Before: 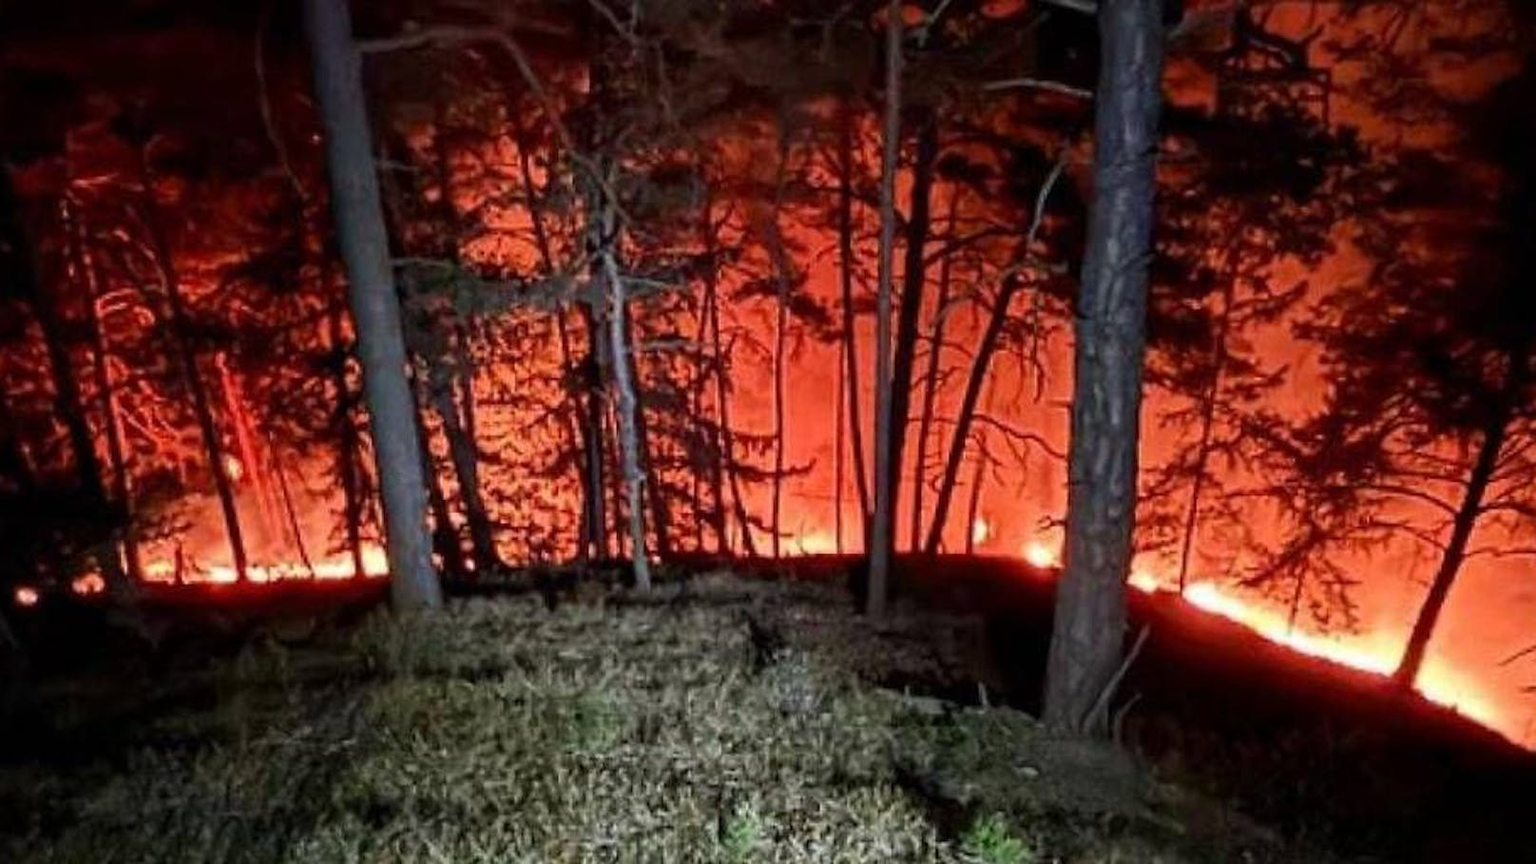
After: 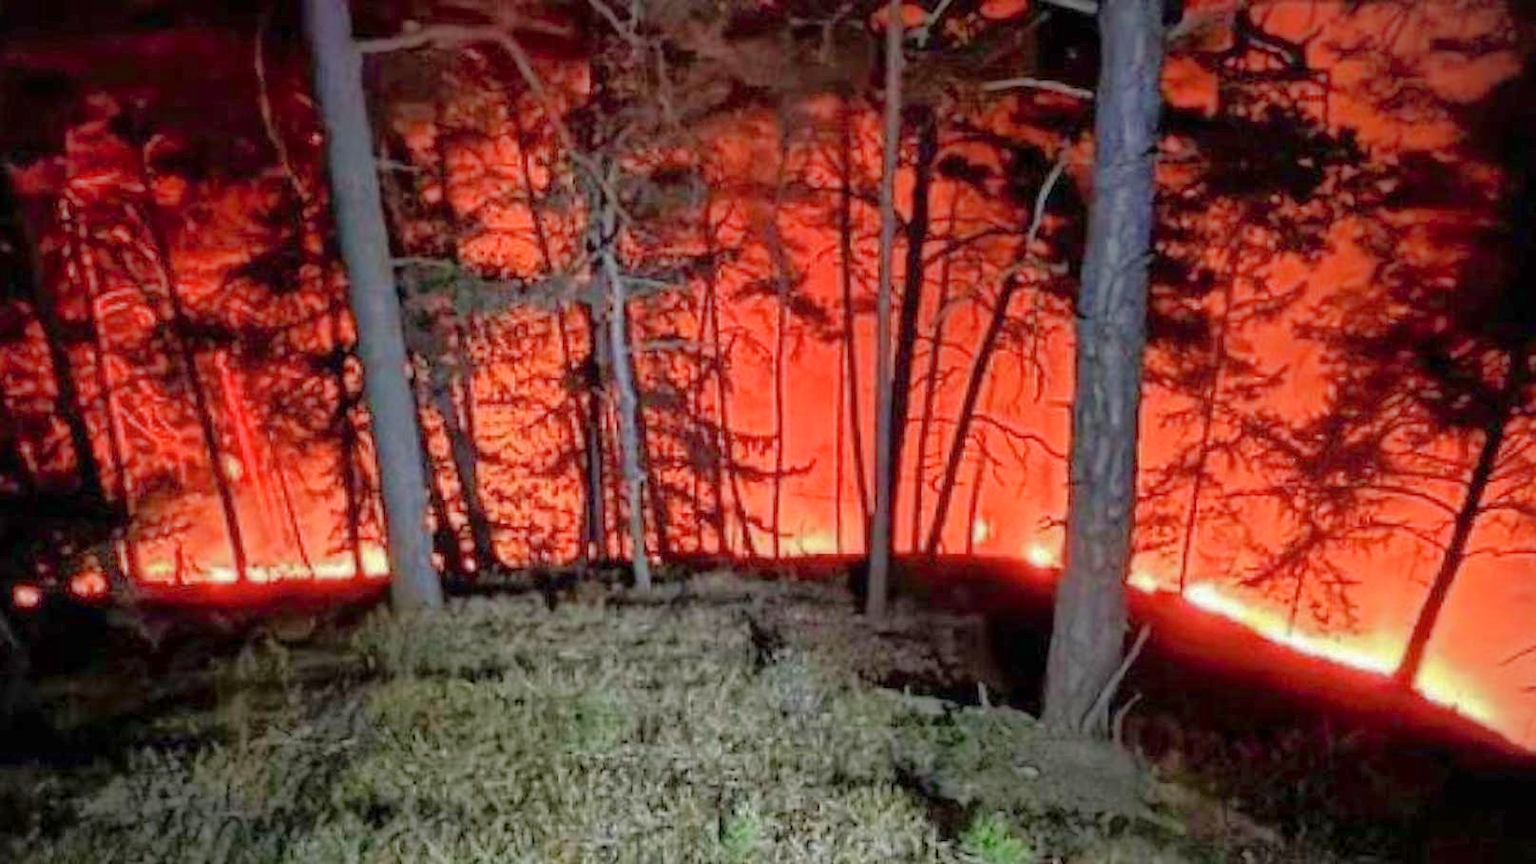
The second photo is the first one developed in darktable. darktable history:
shadows and highlights: on, module defaults
tone curve: curves: ch0 [(0, 0) (0.004, 0.008) (0.077, 0.156) (0.169, 0.29) (0.774, 0.774) (1, 1)]
vignetting: fall-off start 99.17%, brightness -0.161, width/height ratio 1.307, unbound false
